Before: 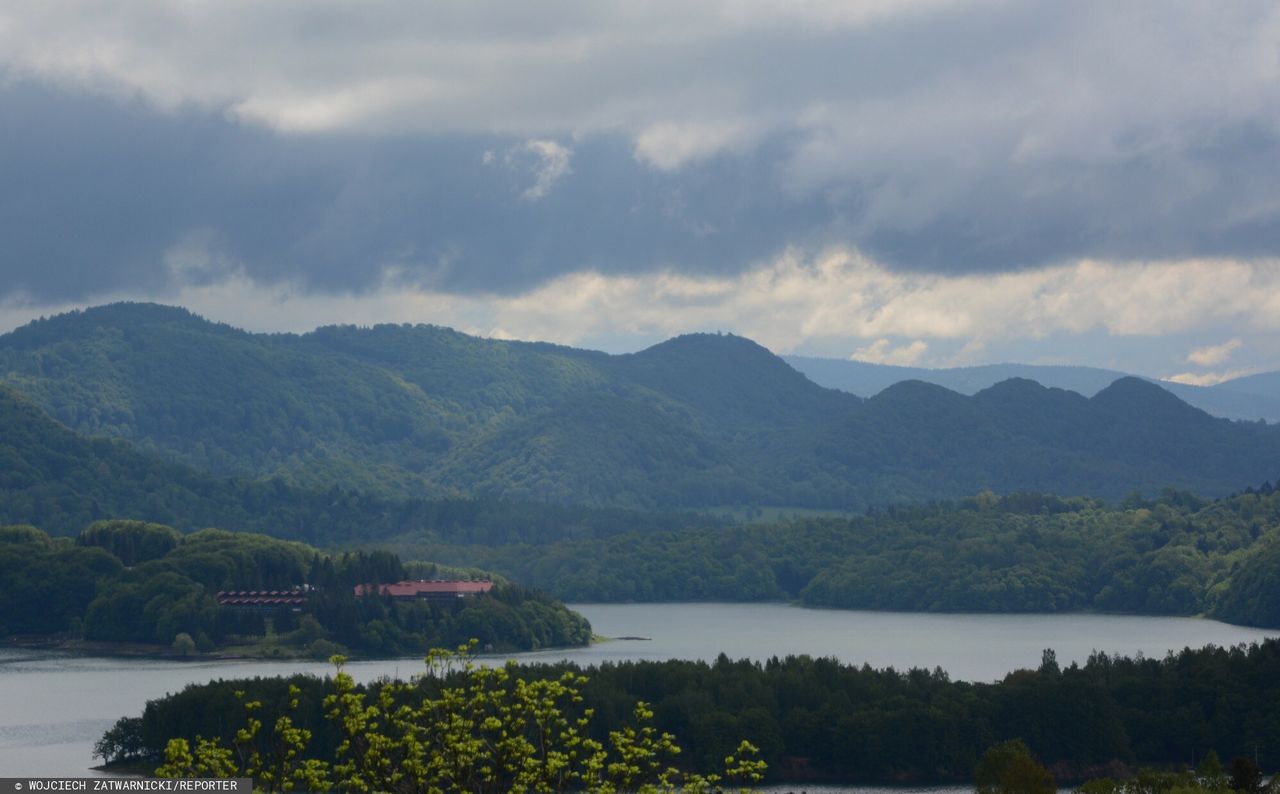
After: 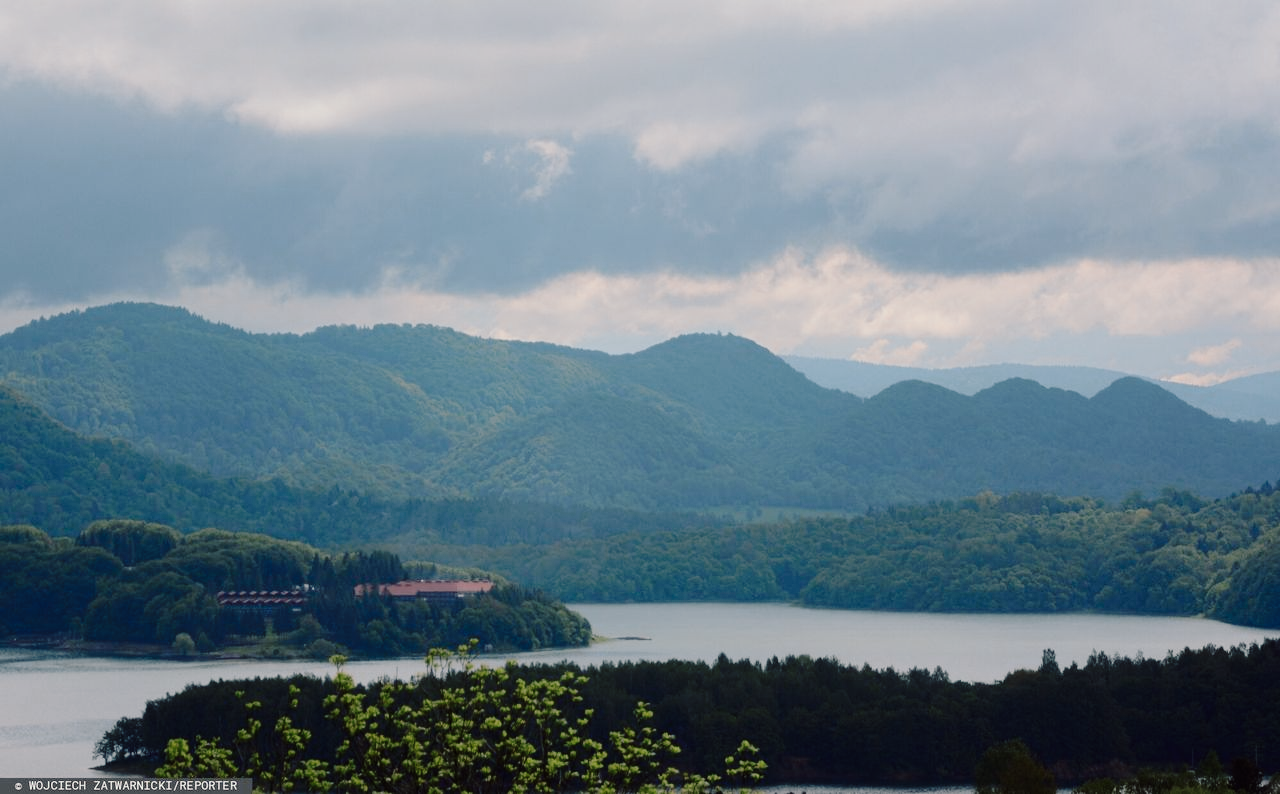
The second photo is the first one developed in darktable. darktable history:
tone curve: curves: ch0 [(0, 0) (0.003, 0.01) (0.011, 0.01) (0.025, 0.011) (0.044, 0.019) (0.069, 0.032) (0.1, 0.054) (0.136, 0.088) (0.177, 0.138) (0.224, 0.214) (0.277, 0.297) (0.335, 0.391) (0.399, 0.469) (0.468, 0.551) (0.543, 0.622) (0.623, 0.699) (0.709, 0.775) (0.801, 0.85) (0.898, 0.929) (1, 1)], preserve colors none
color look up table: target L [96.19, 90.48, 88.52, 86.65, 82.54, 61.56, 62.88, 60.96, 33.69, 32.43, 7.329, 200.57, 83.04, 82.82, 81.17, 67.27, 58.75, 54.28, 53.27, 53.91, 47.21, 43.73, 44.65, 30.14, 30.38, 13.25, 98.99, 79.62, 81.36, 77.61, 80.73, 61.62, 64.12, 77.27, 57.01, 51.5, 58.67, 64.77, 52.31, 50.66, 26.56, 23.54, 30.95, 25.03, 1.613, 88.41, 81.64, 52.46, 44.88], target a [-12.88, -21.8, -17.9, -28.77, -13.06, -49.97, -16.88, -34.07, -24.82, -9.791, -10.46, 0, 5.639, 4.694, 6.562, 40.66, 20.53, 52.25, 69.24, 57.7, 32.14, 31.24, 66.8, 5.356, 41.28, 19.67, -11.02, 25.49, 25.52, -1.438, 18.94, 13.12, 61.15, 36.52, 55.97, 73.02, -0.527, 10.18, 20.83, 37.05, 31.56, 14.15, 17.35, 7.39, 10.73, -23.44, -9.46, -20.39, -26.59], target b [25.48, 40.92, 12.45, 21.54, 2.961, 32.36, 36.59, 8.212, 15.96, 26.13, 6.647, 0, 60.26, 77.79, 8.626, 34.21, 30.77, 55.48, 39.1, 15.42, 45.22, 16.43, 48.11, 2.079, 33.41, 21.94, 9.138, -0.628, -12.41, -22.31, -17.74, -0.854, -19.33, -24.54, -9.964, 9.491, -44.28, -48.21, -28.57, -49.58, -18.76, -16.07, -64.9, -37.35, -18.58, -7.428, -8.753, -28.39, -7.389], num patches 49
